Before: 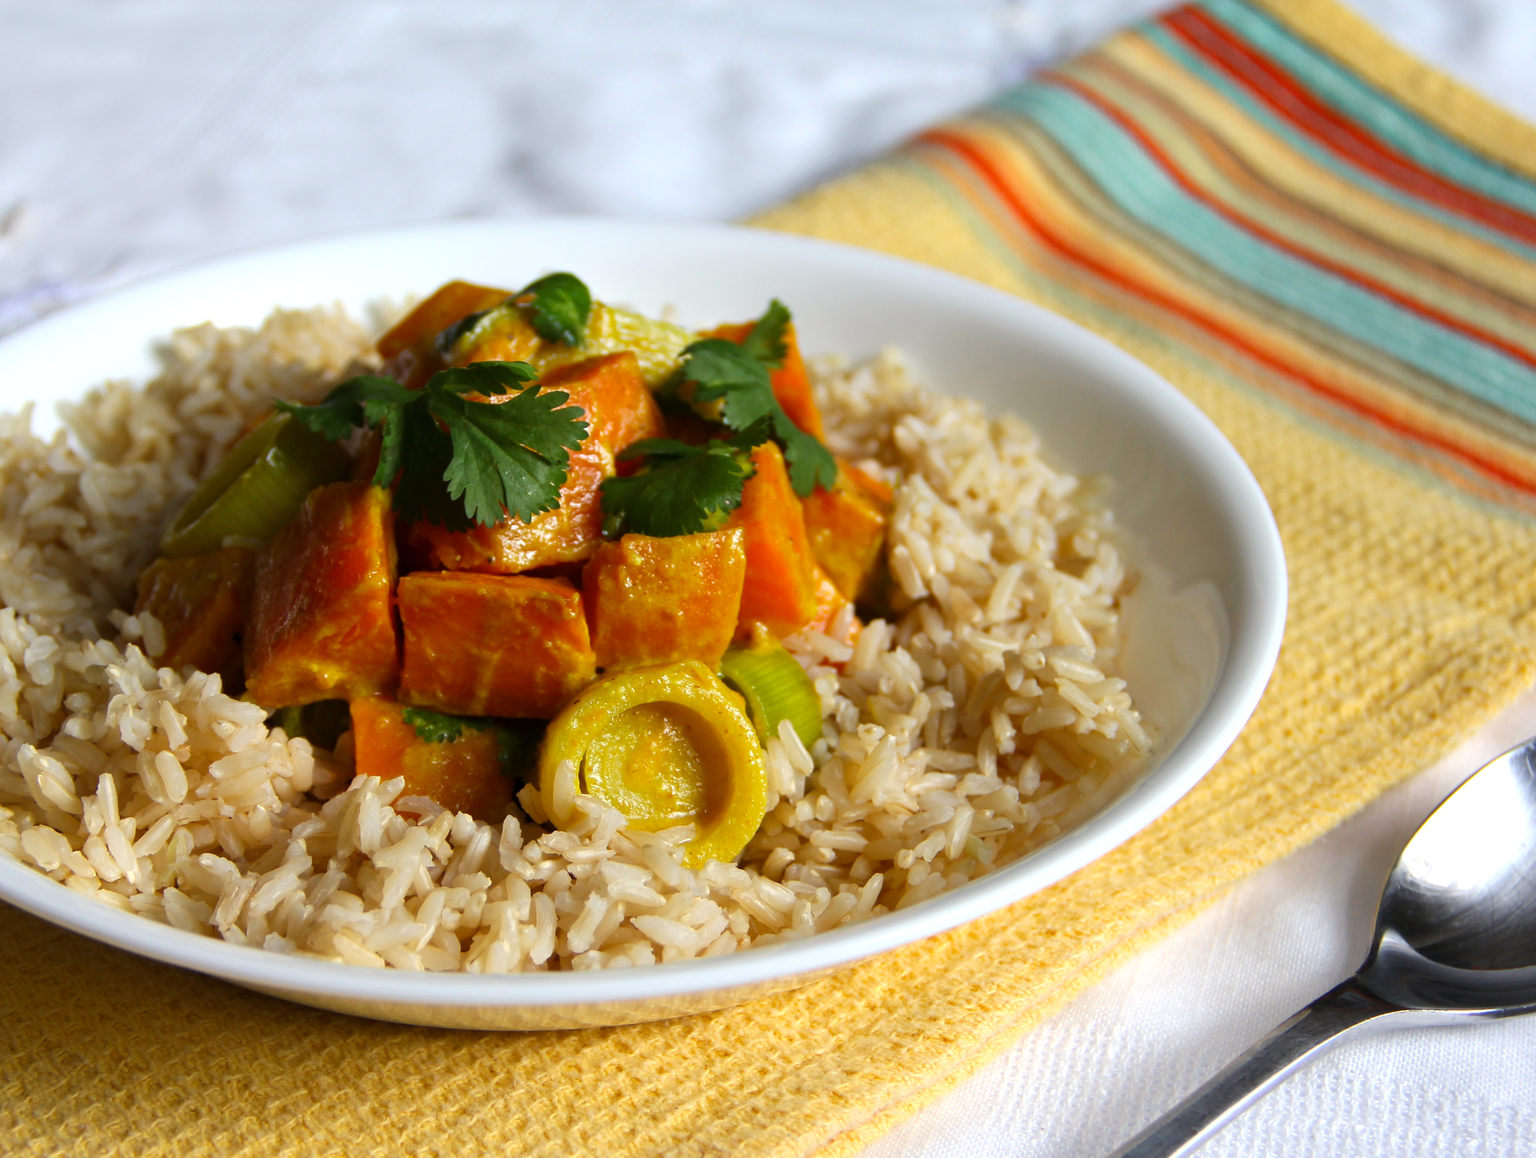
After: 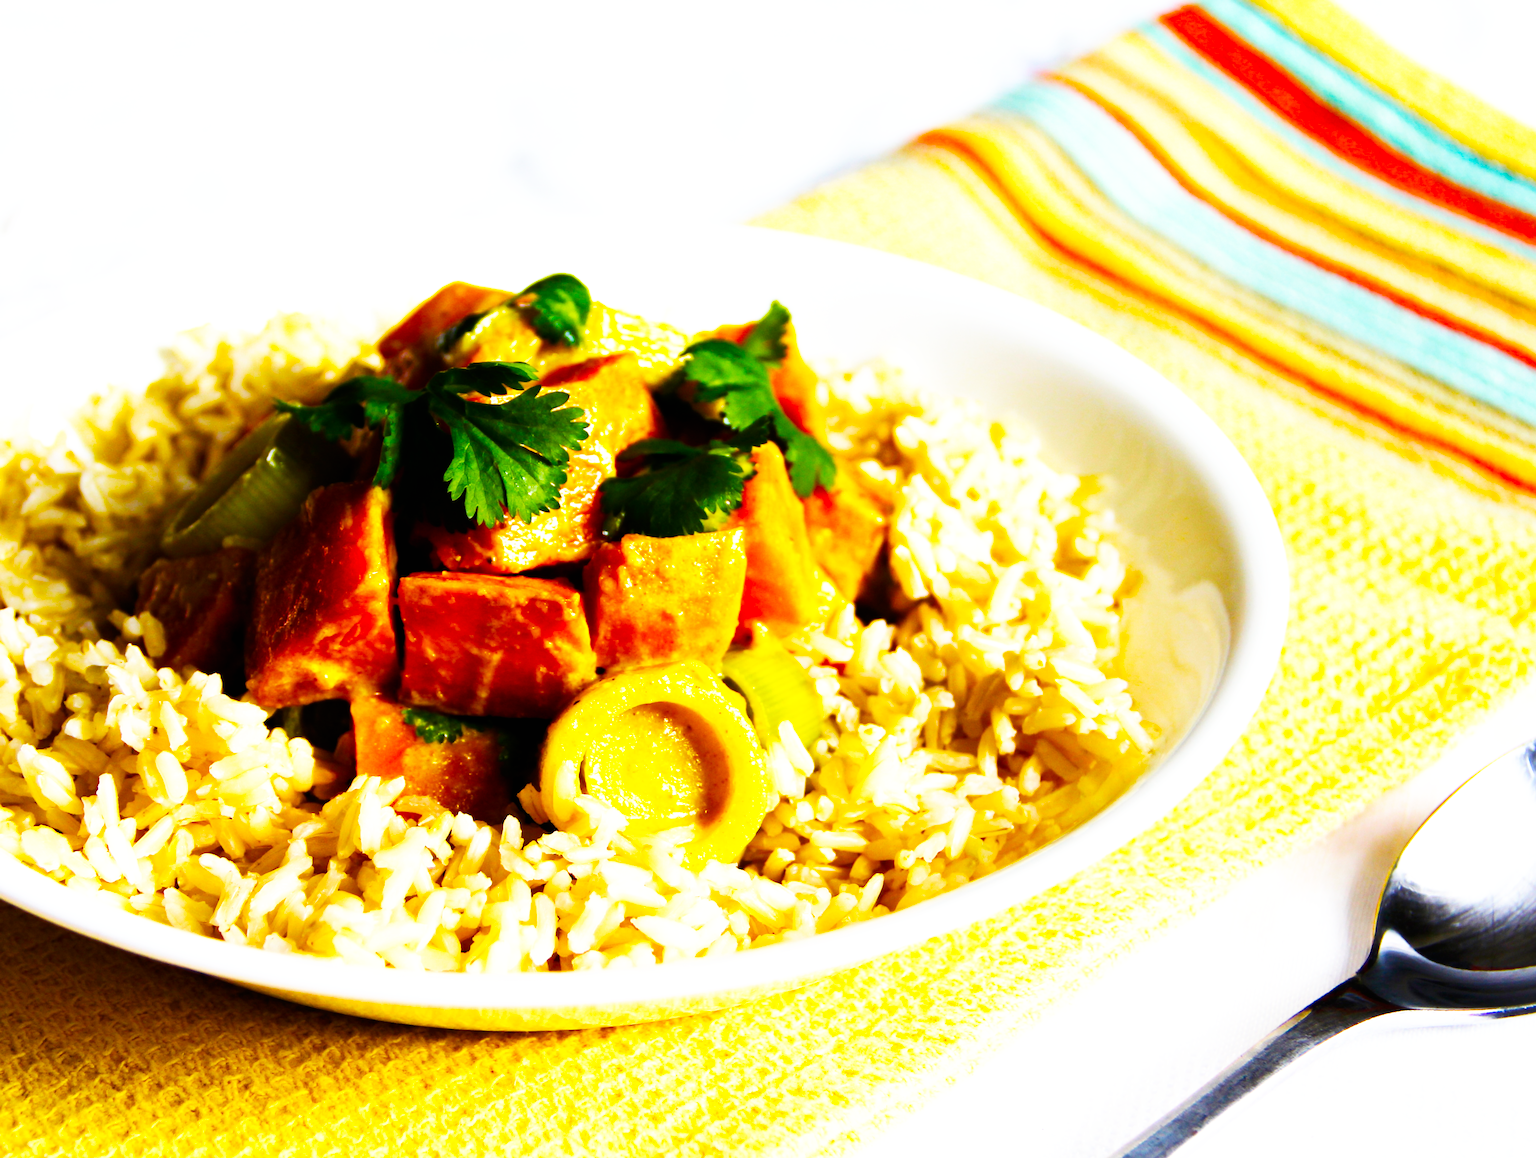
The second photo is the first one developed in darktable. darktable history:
color balance rgb: global offset › luminance -0.37%, perceptual saturation grading › highlights -17.77%, perceptual saturation grading › mid-tones 33.1%, perceptual saturation grading › shadows 50.52%, perceptual brilliance grading › highlights 20%, perceptual brilliance grading › mid-tones 20%, perceptual brilliance grading › shadows -20%, global vibrance 50%
tone equalizer: -7 EV 0.13 EV, smoothing diameter 25%, edges refinement/feathering 10, preserve details guided filter
base curve: curves: ch0 [(0, 0) (0.007, 0.004) (0.027, 0.03) (0.046, 0.07) (0.207, 0.54) (0.442, 0.872) (0.673, 0.972) (1, 1)], preserve colors none
